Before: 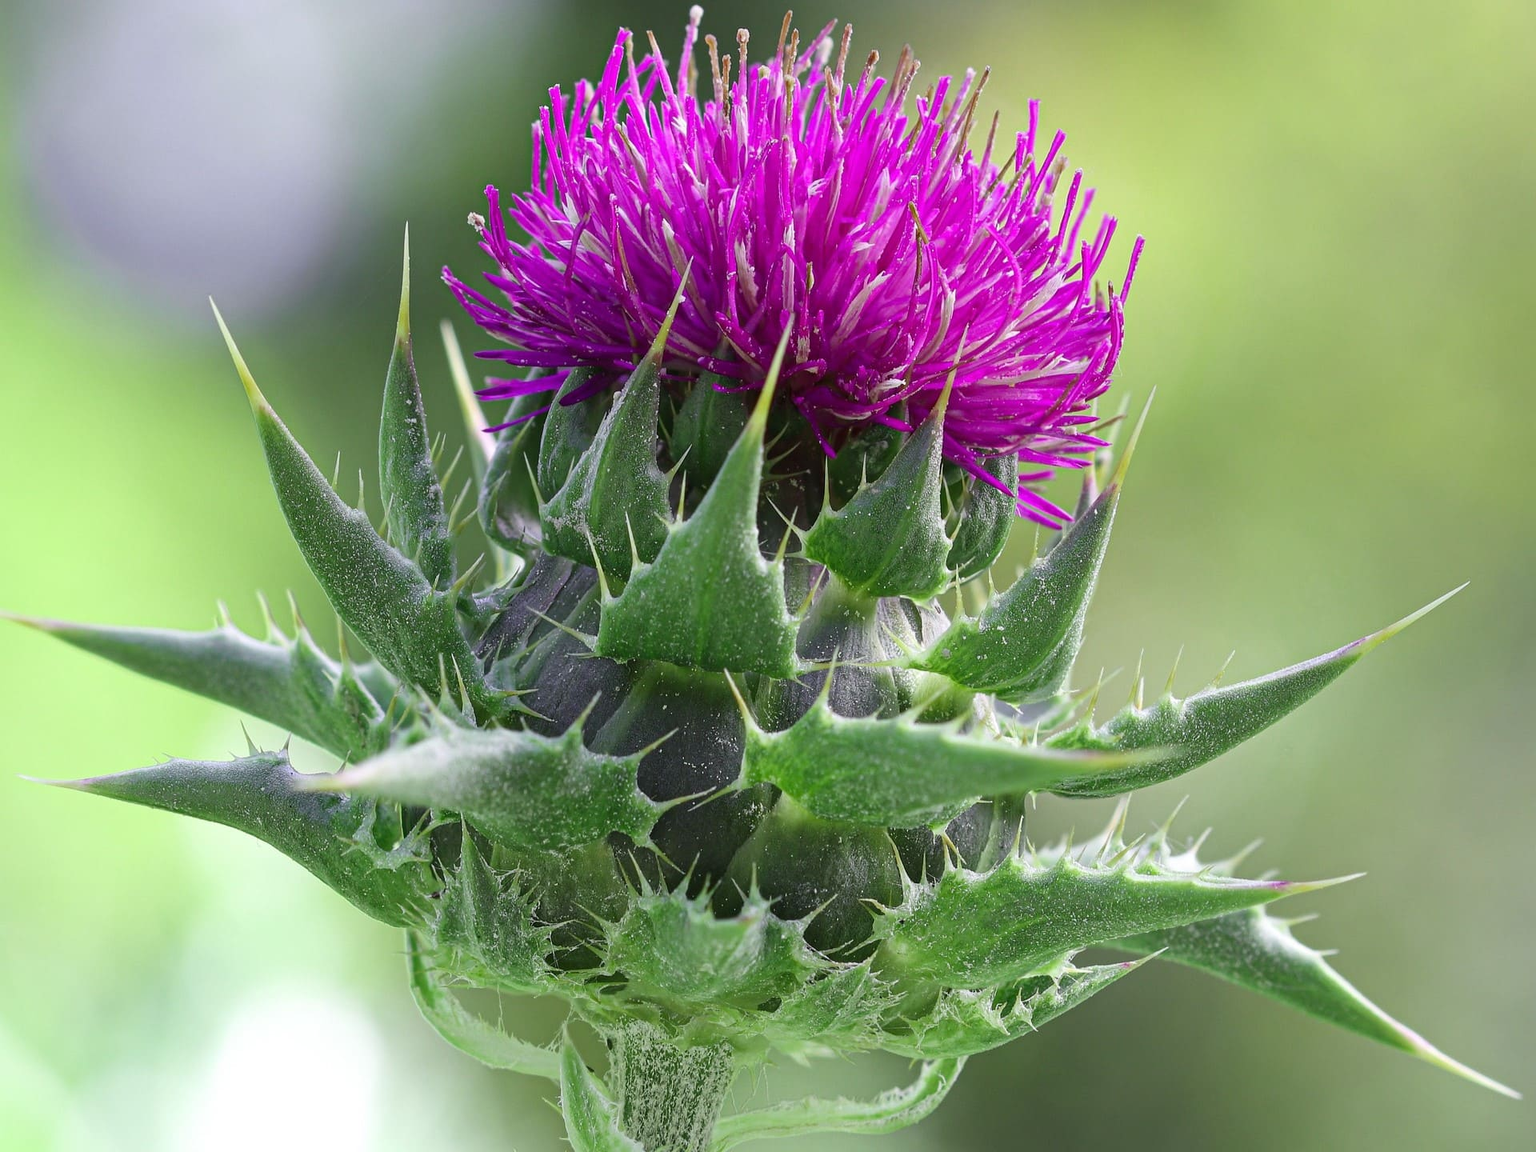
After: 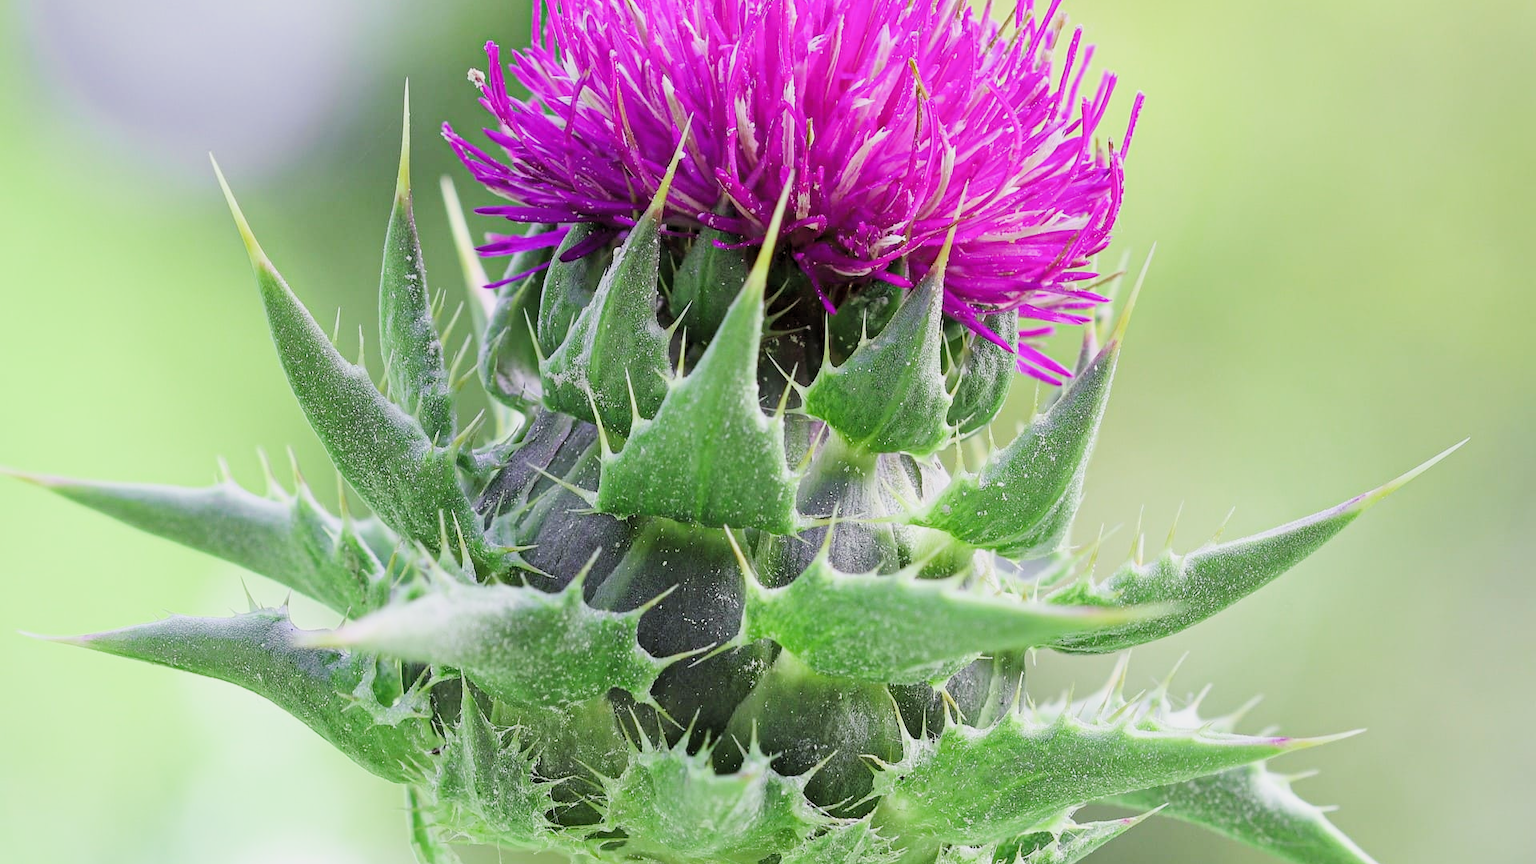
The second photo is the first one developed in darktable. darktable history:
levels: levels [0.026, 0.507, 0.987]
filmic rgb: black relative exposure -7.15 EV, white relative exposure 5.36 EV, hardness 3.02
exposure: black level correction 0, exposure 1.1 EV, compensate exposure bias true, compensate highlight preservation false
crop and rotate: top 12.5%, bottom 12.5%
